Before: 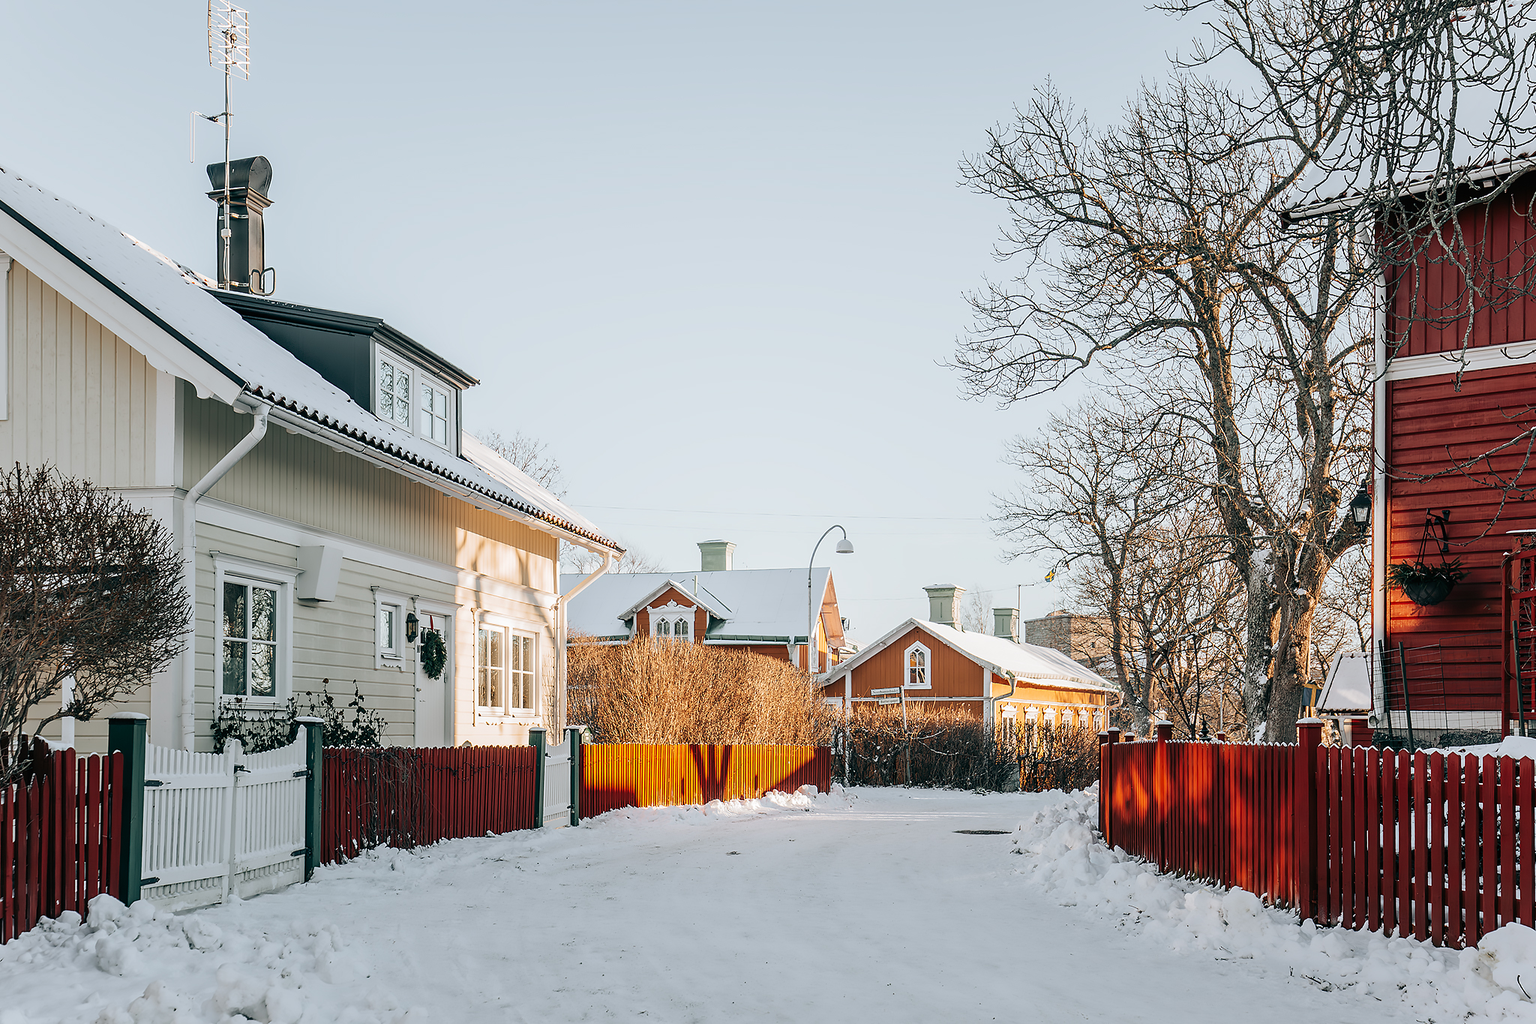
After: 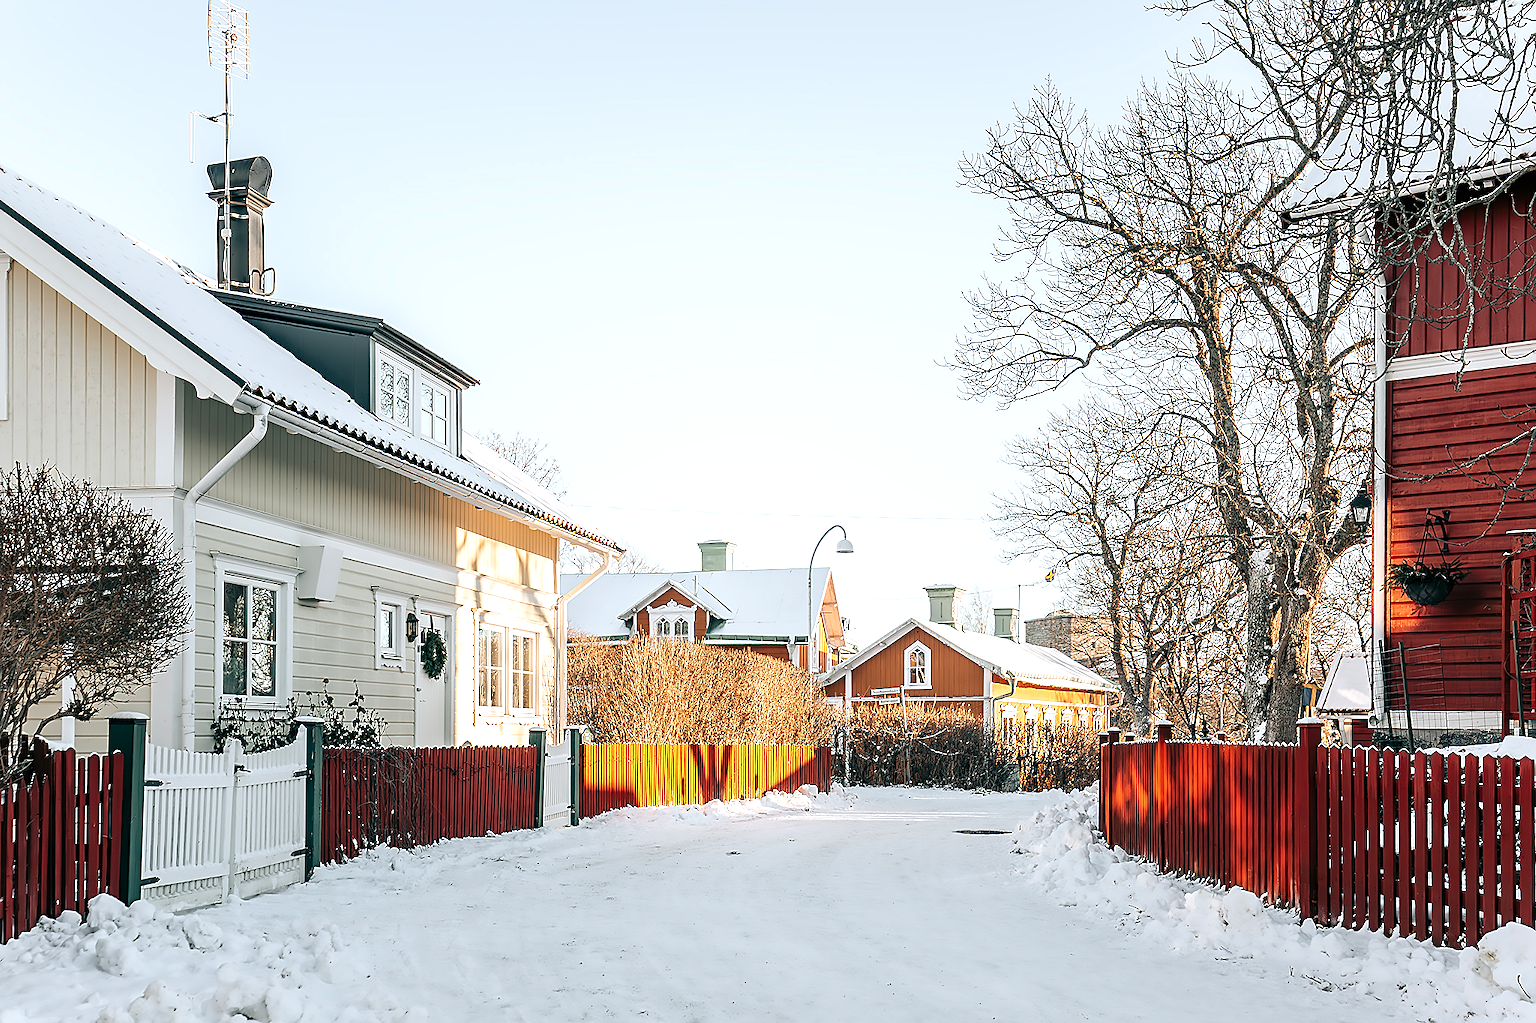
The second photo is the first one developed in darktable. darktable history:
color balance rgb: on, module defaults
exposure: black level correction 0.001, exposure 0.5 EV, compensate exposure bias true, compensate highlight preservation false
sharpen: on, module defaults
